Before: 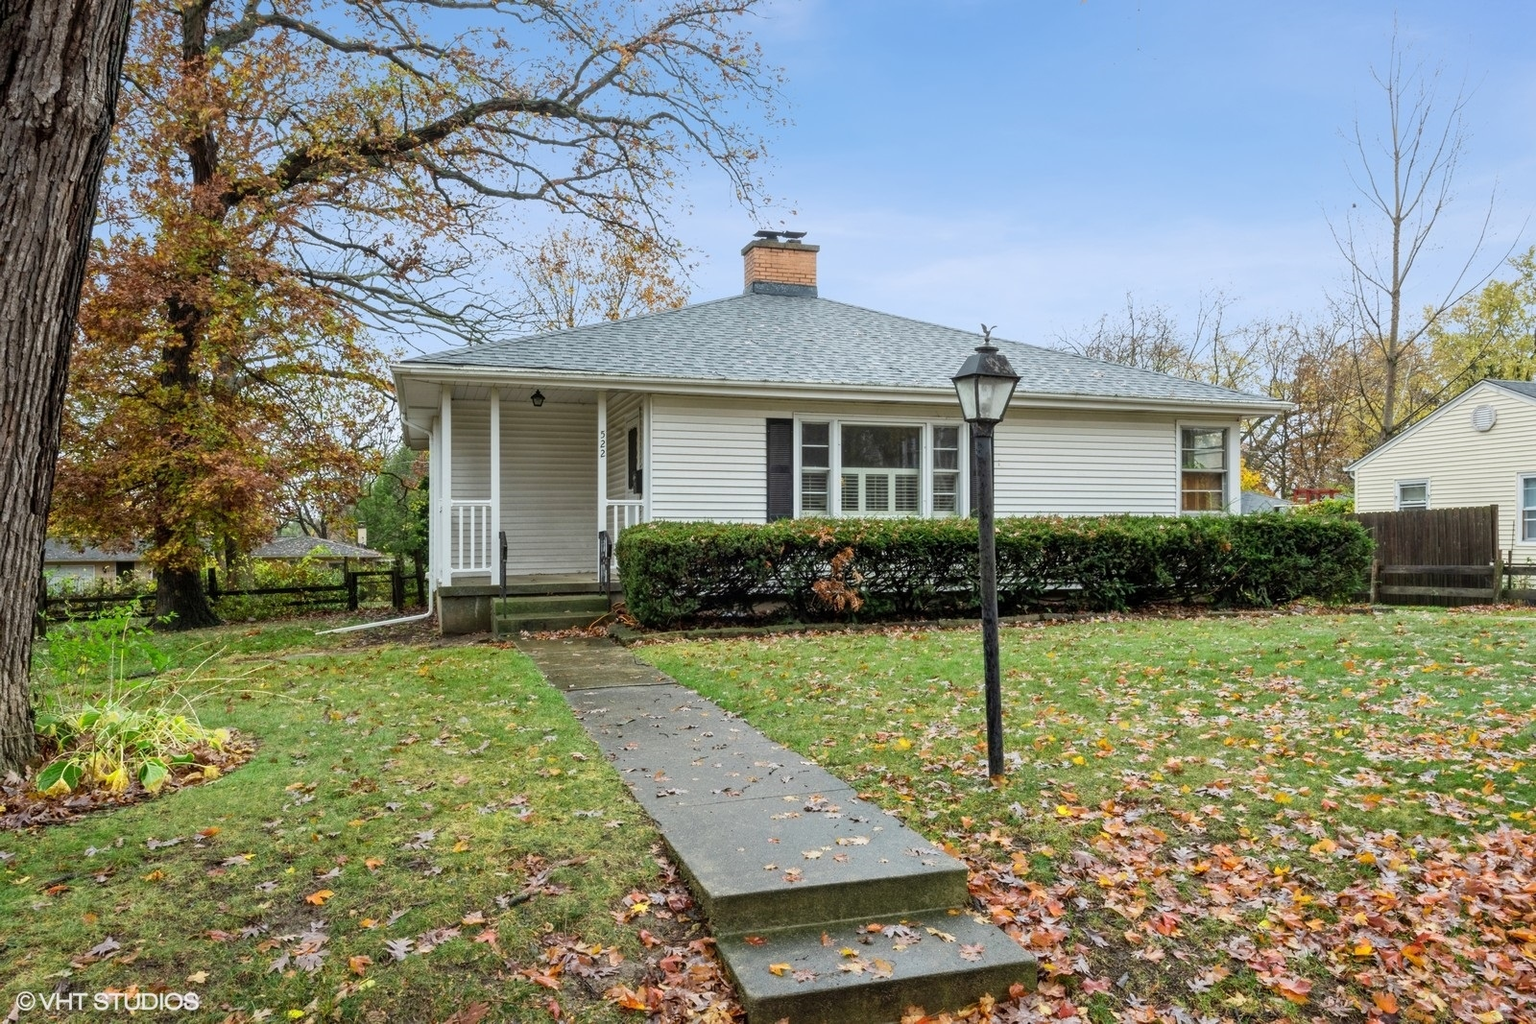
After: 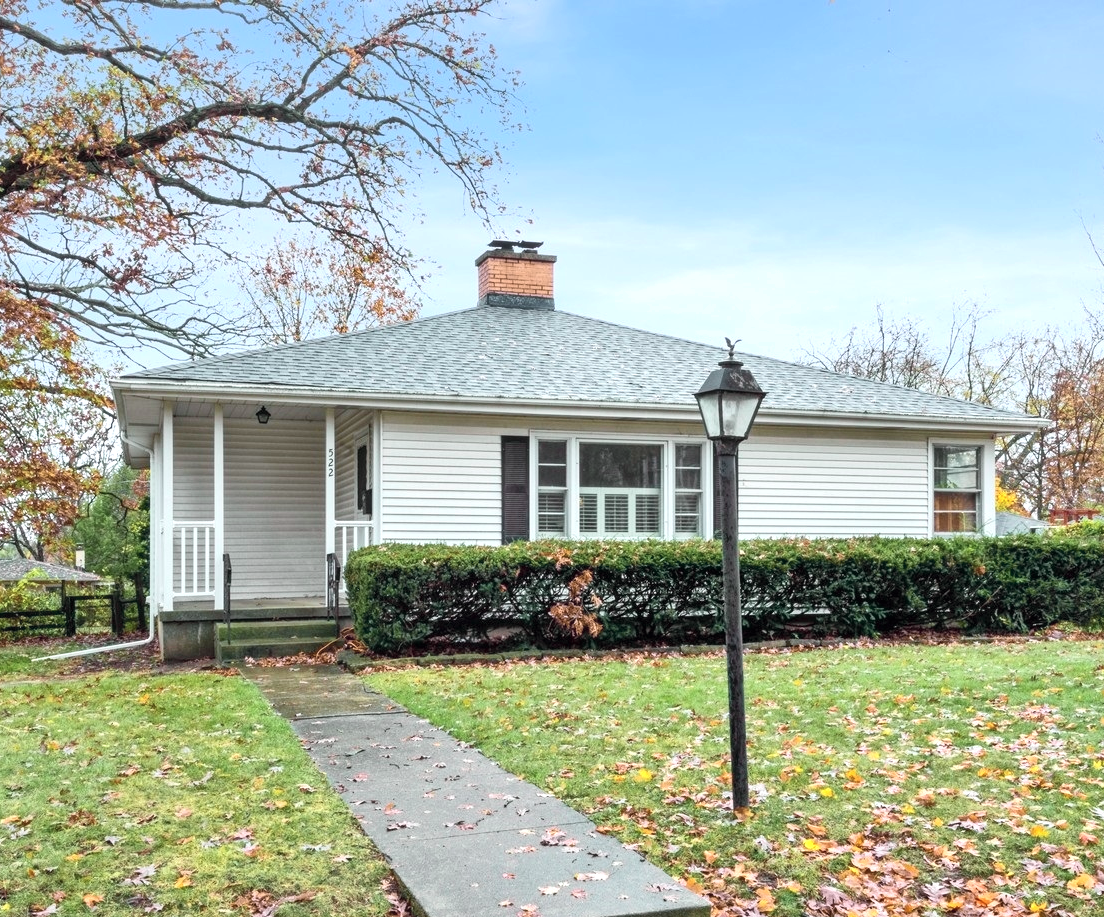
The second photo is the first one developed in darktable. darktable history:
crop: left 18.604%, right 12.385%, bottom 14.01%
tone curve: curves: ch0 [(0, 0) (0.822, 0.825) (0.994, 0.955)]; ch1 [(0, 0) (0.226, 0.261) (0.383, 0.397) (0.46, 0.46) (0.498, 0.501) (0.524, 0.543) (0.578, 0.575) (1, 1)]; ch2 [(0, 0) (0.438, 0.456) (0.5, 0.495) (0.547, 0.515) (0.597, 0.58) (0.629, 0.603) (1, 1)], color space Lab, independent channels, preserve colors none
shadows and highlights: shadows 48.34, highlights -41.03, soften with gaussian
exposure: black level correction 0, exposure 0.703 EV, compensate highlight preservation false
